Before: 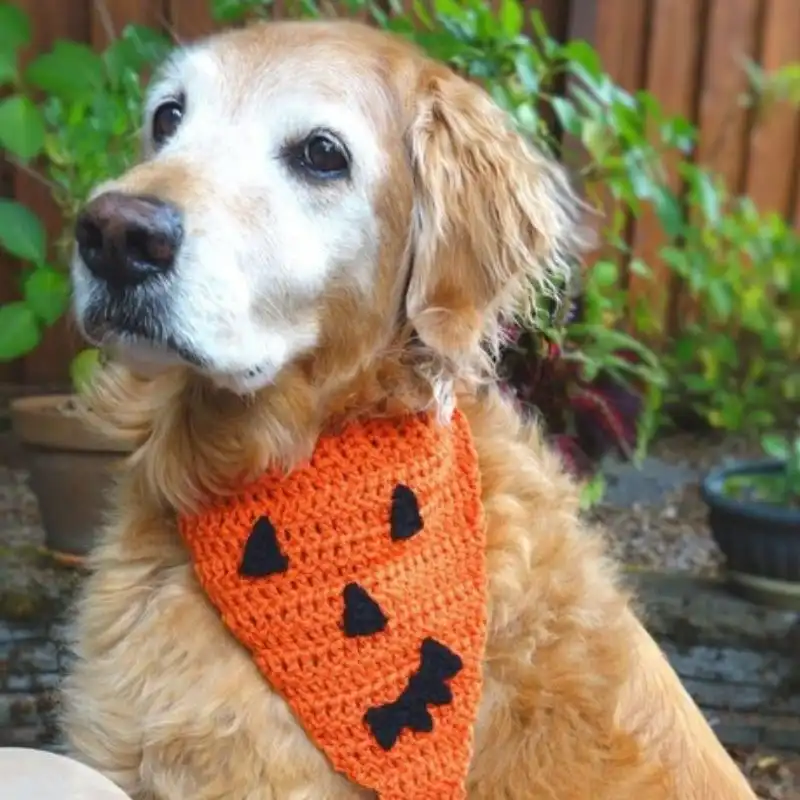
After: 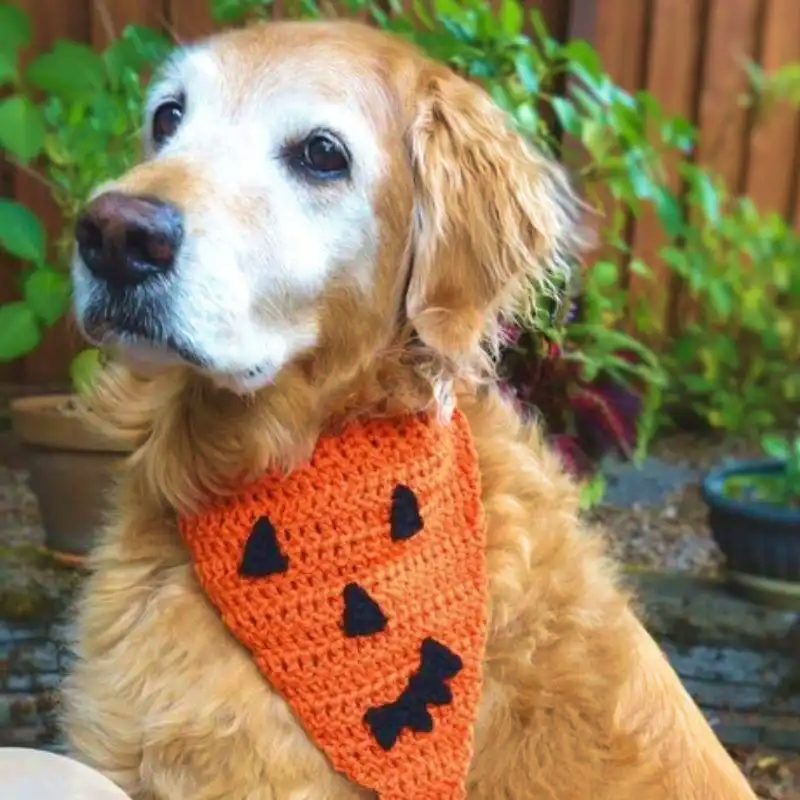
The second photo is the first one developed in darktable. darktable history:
velvia: strength 49.76%
